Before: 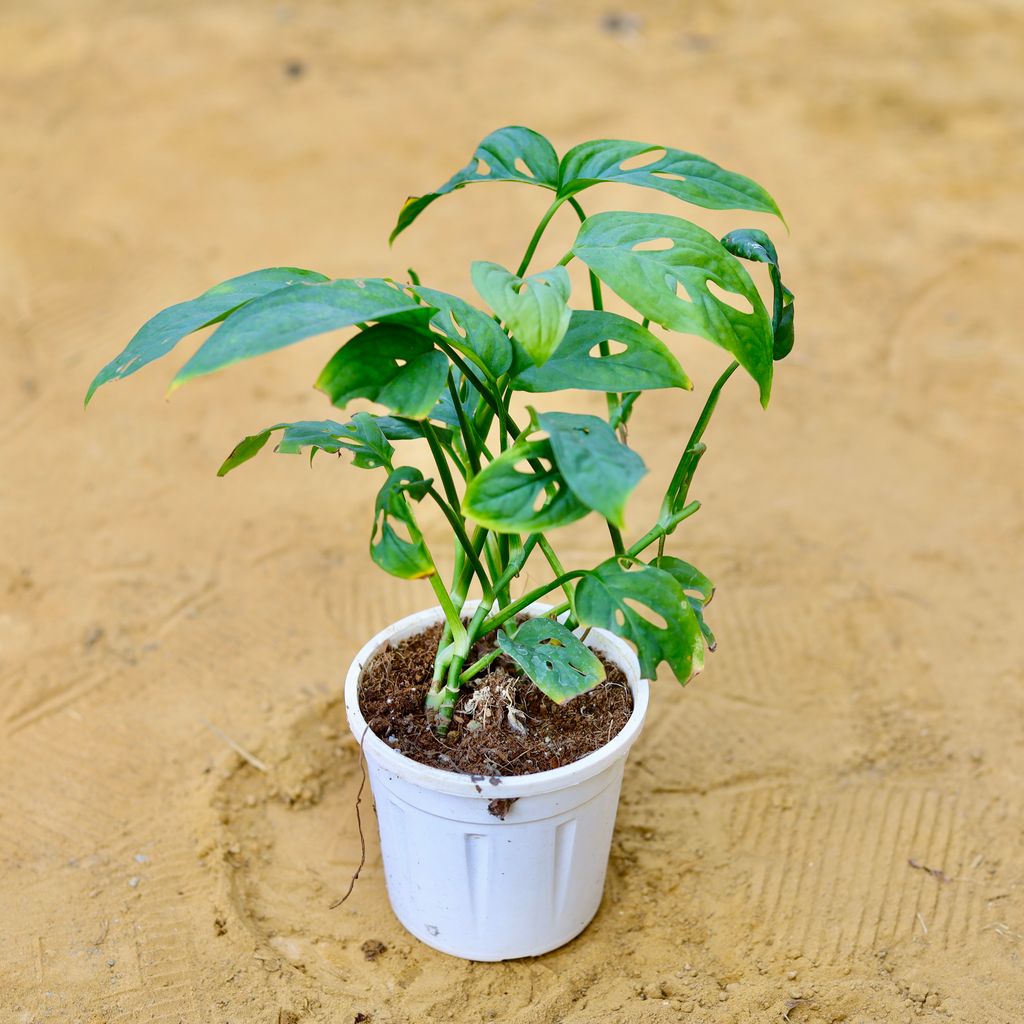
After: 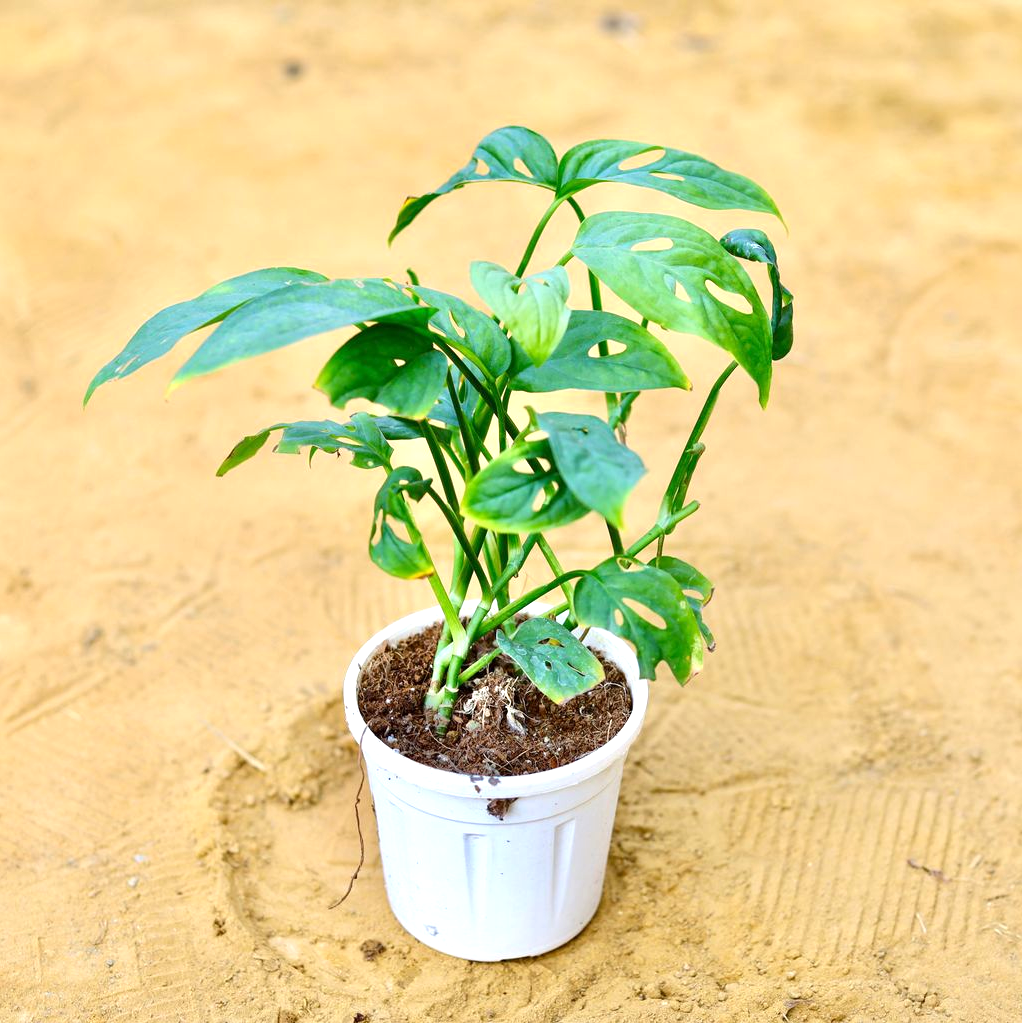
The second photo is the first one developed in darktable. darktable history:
crop: left 0.165%
exposure: exposure 0.6 EV, compensate highlight preservation false
